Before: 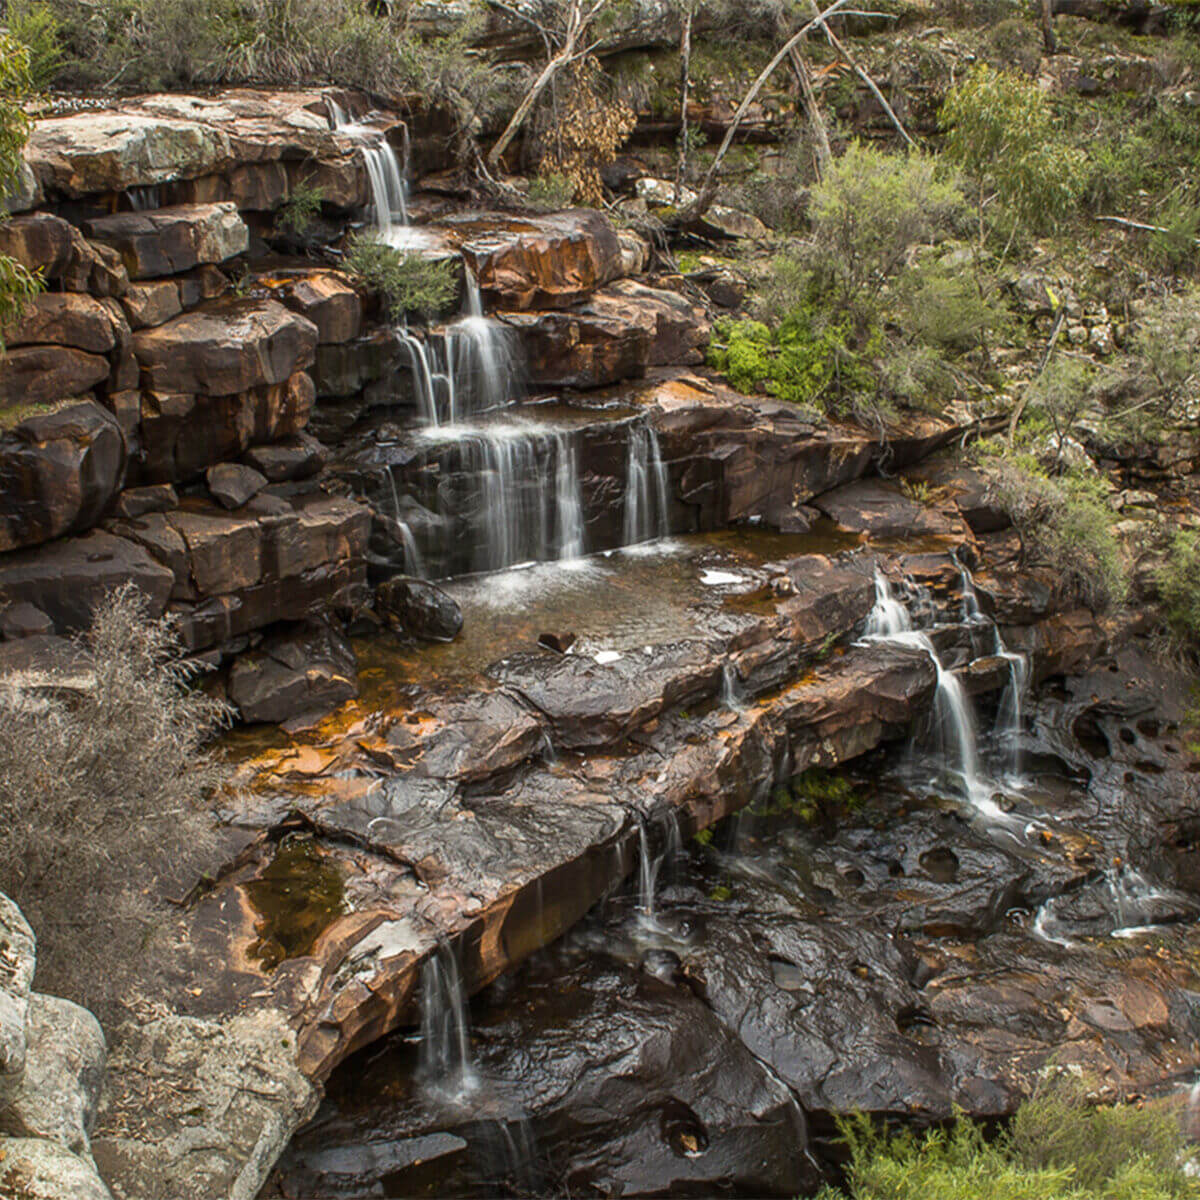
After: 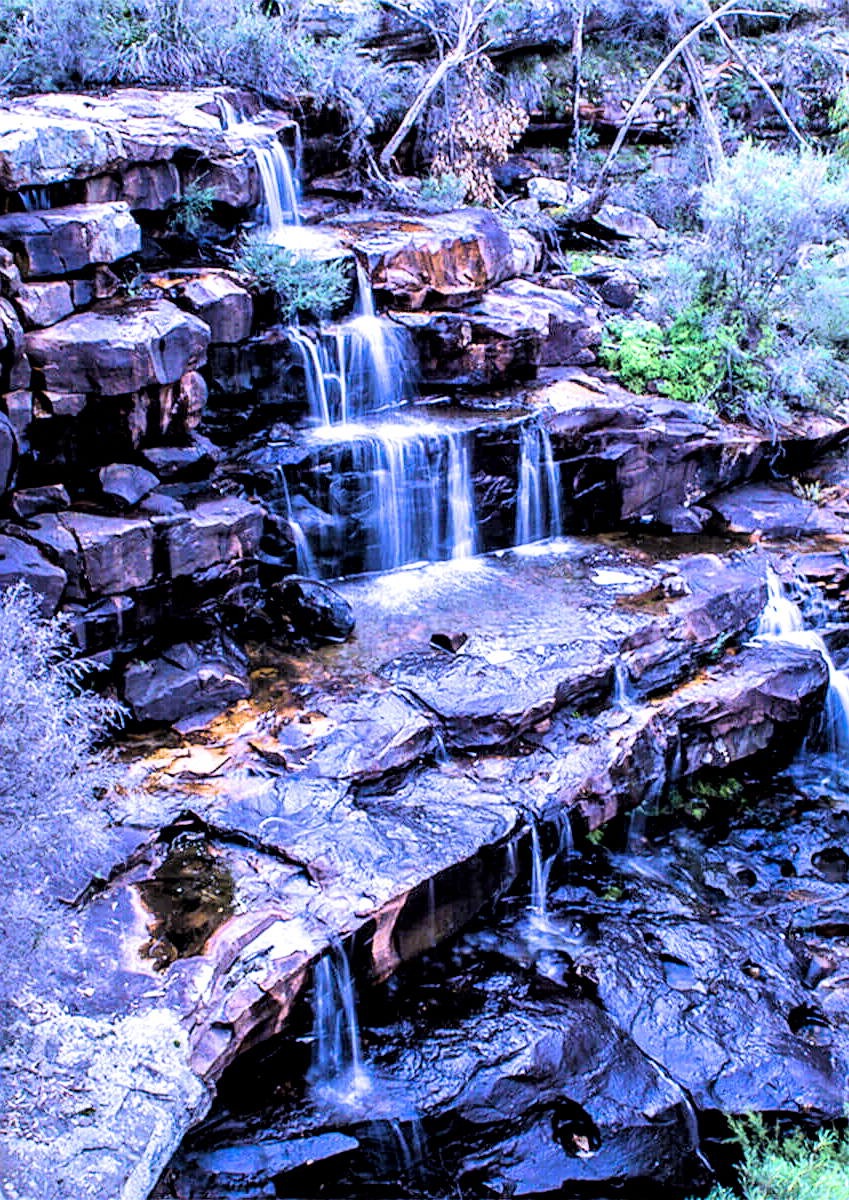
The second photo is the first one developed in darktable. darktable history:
local contrast: mode bilateral grid, contrast 20, coarseness 50, detail 120%, midtone range 0.2
exposure: exposure -0.041 EV, compensate highlight preservation false
crop and rotate: left 9.061%, right 20.142%
sharpen: radius 1.272, amount 0.305, threshold 0
color balance rgb: linear chroma grading › shadows -10%, linear chroma grading › global chroma 20%, perceptual saturation grading › global saturation 15%, perceptual brilliance grading › global brilliance 30%, perceptual brilliance grading › highlights 12%, perceptual brilliance grading › mid-tones 24%, global vibrance 20%
color calibration: output R [1.063, -0.012, -0.003, 0], output B [-0.079, 0.047, 1, 0], illuminant custom, x 0.46, y 0.43, temperature 2642.66 K
rgb levels: levels [[0.013, 0.434, 0.89], [0, 0.5, 1], [0, 0.5, 1]]
filmic rgb: black relative exposure -4 EV, white relative exposure 3 EV, hardness 3.02, contrast 1.5
